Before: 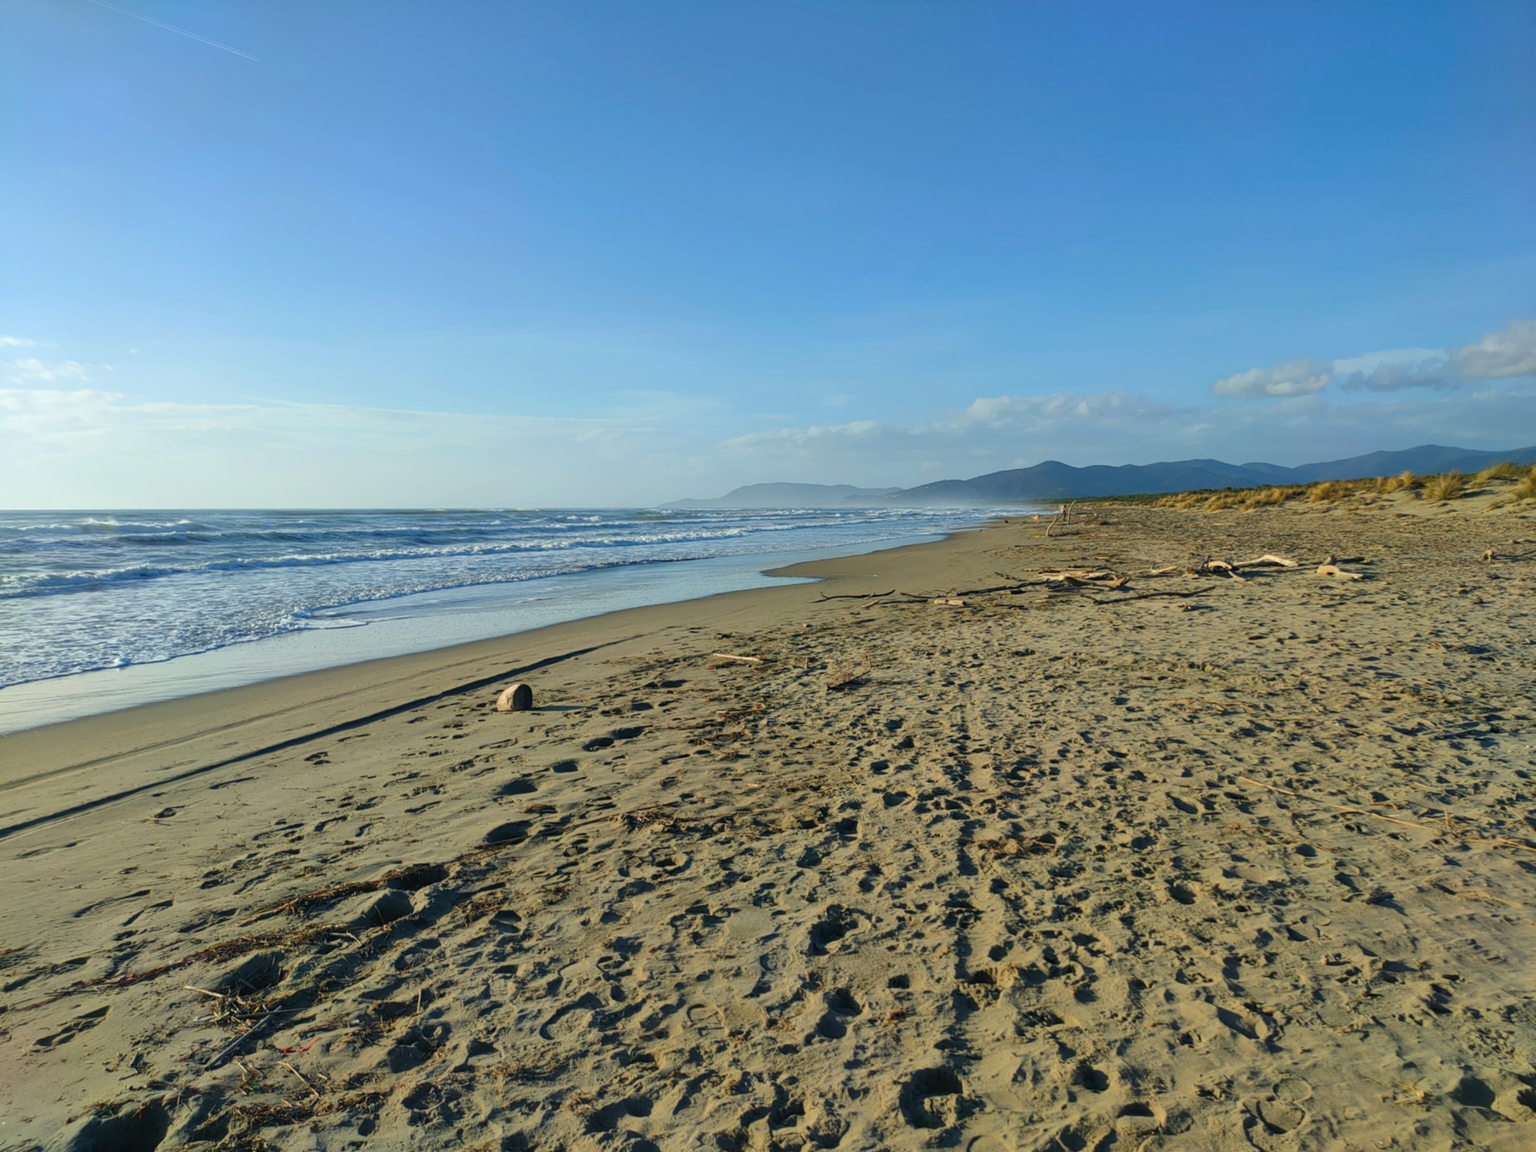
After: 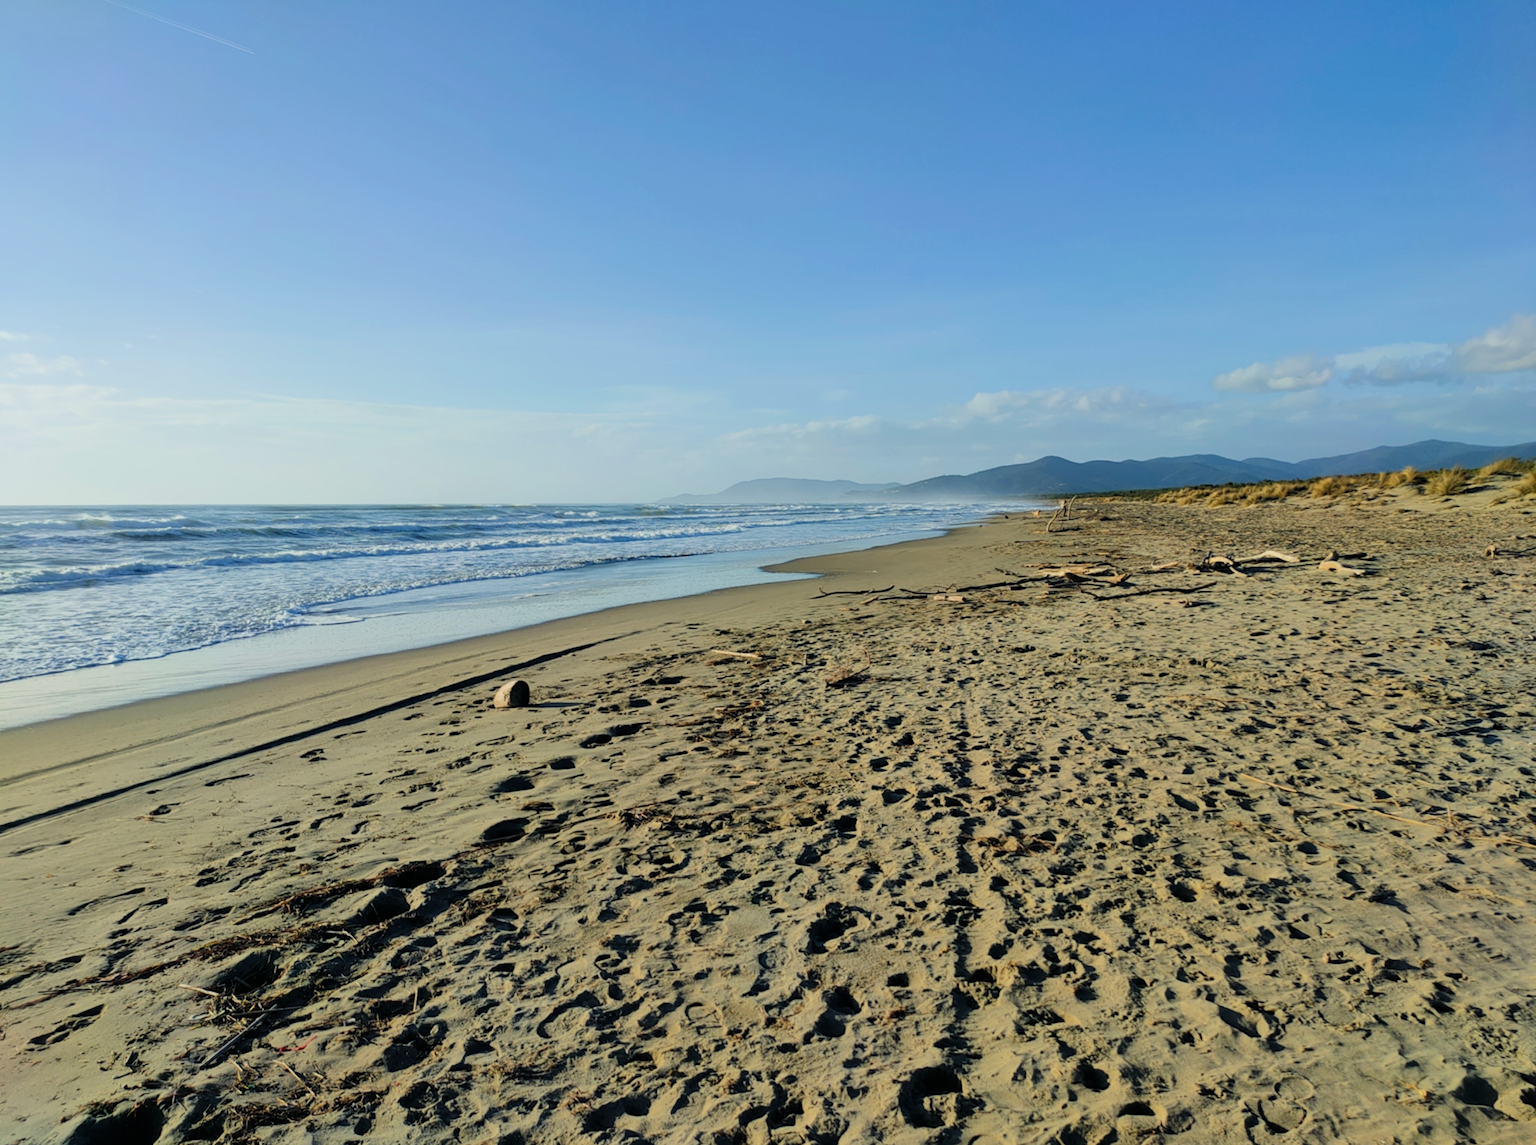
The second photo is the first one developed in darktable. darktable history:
filmic rgb: black relative exposure -7.65 EV, white relative exposure 4.56 EV, hardness 3.61, contrast 1.238, iterations of high-quality reconstruction 0
exposure: exposure 0.203 EV, compensate highlight preservation false
crop: left 0.42%, top 0.712%, right 0.177%, bottom 0.455%
